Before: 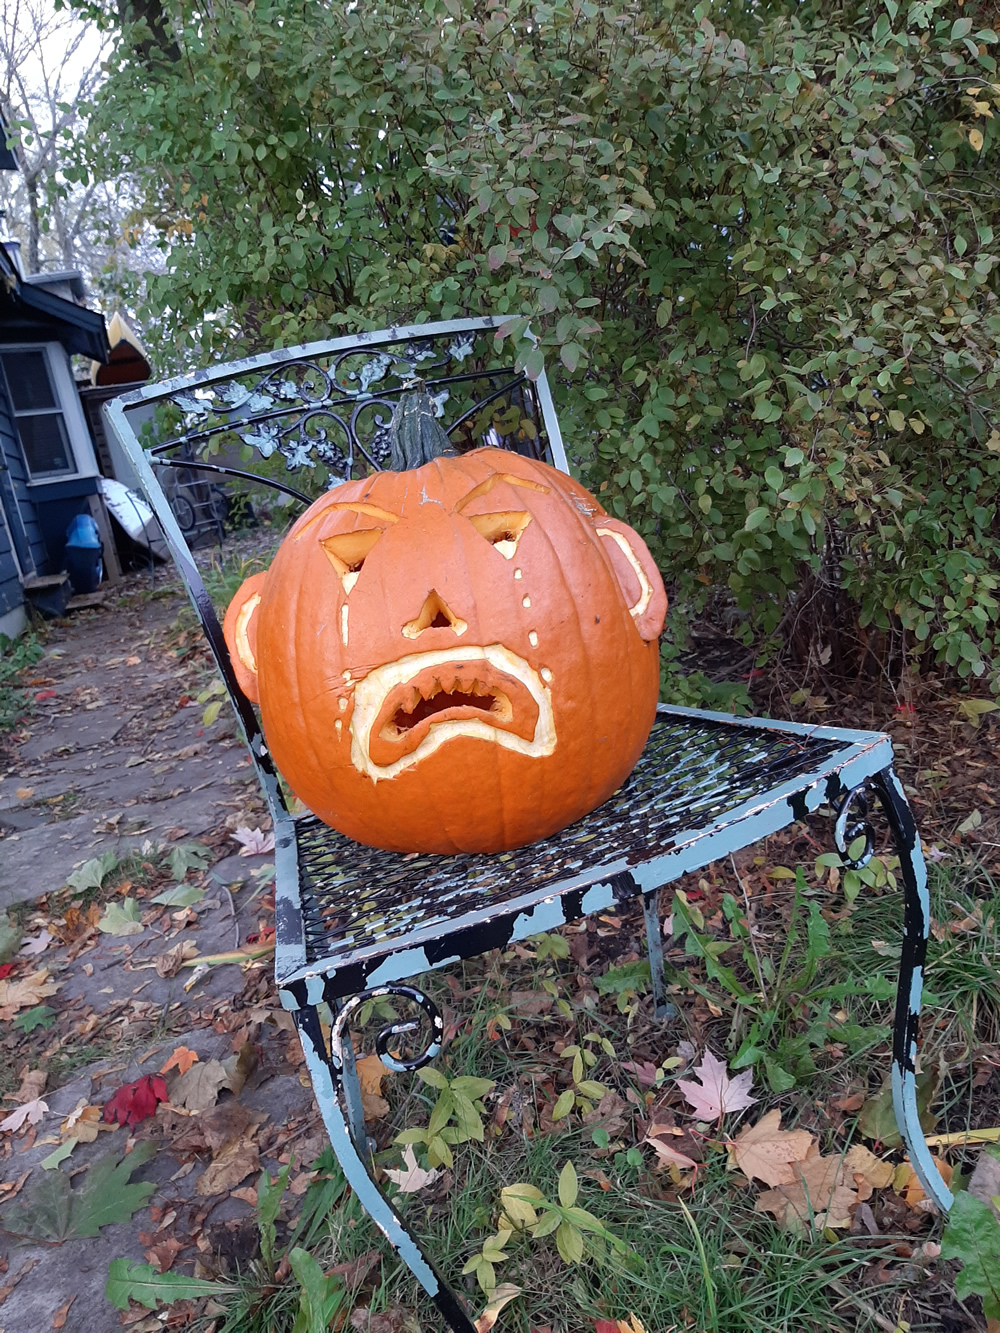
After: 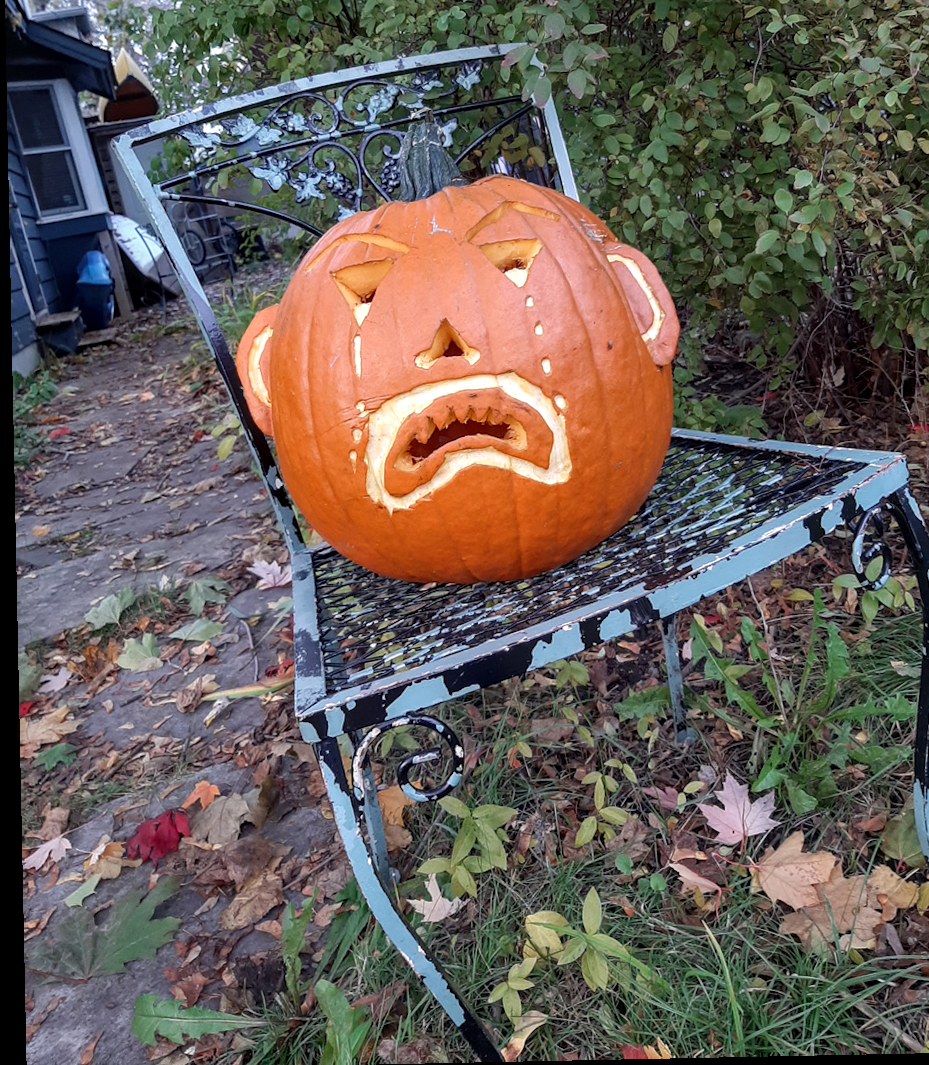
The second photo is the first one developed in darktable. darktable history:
rotate and perspective: rotation -1.17°, automatic cropping off
crop: top 20.916%, right 9.437%, bottom 0.316%
local contrast: on, module defaults
